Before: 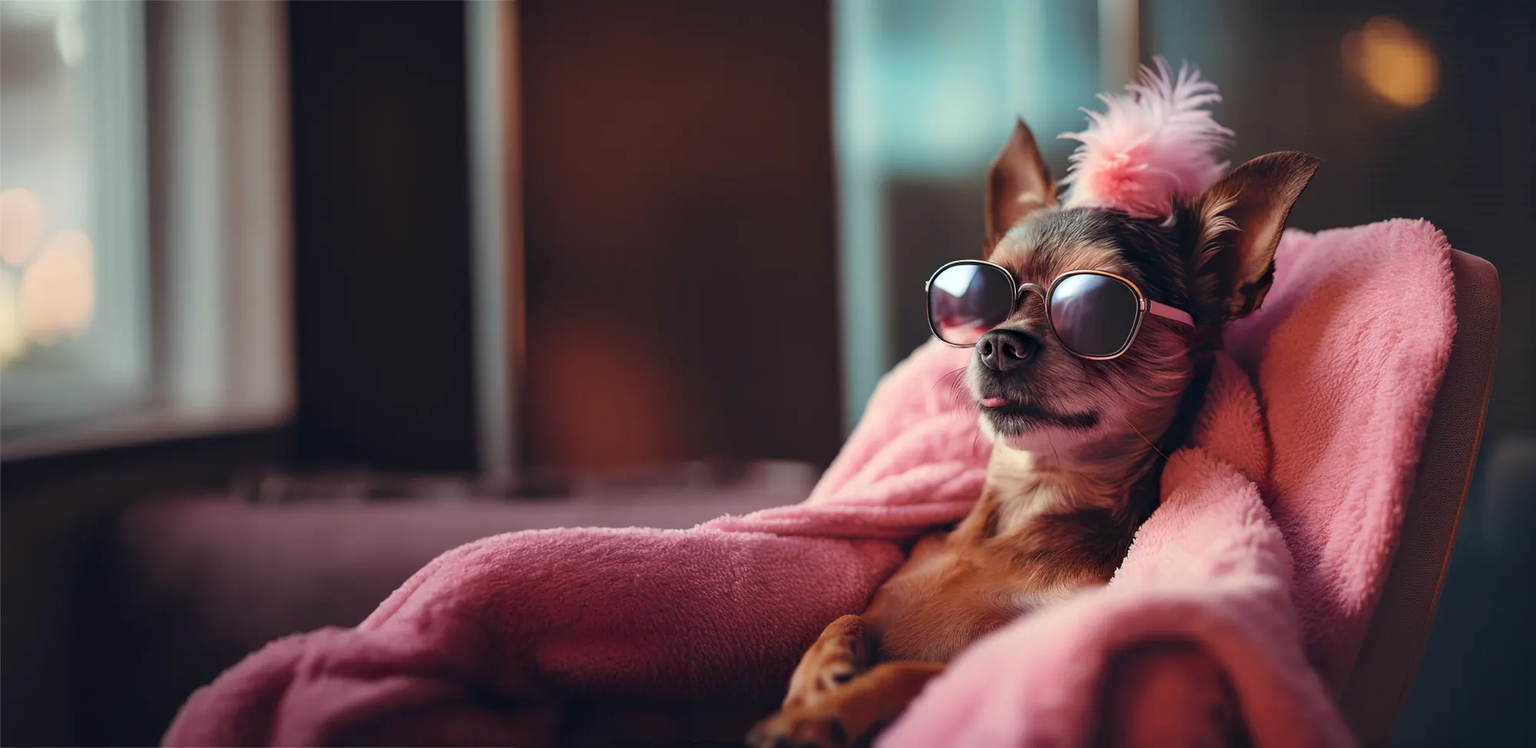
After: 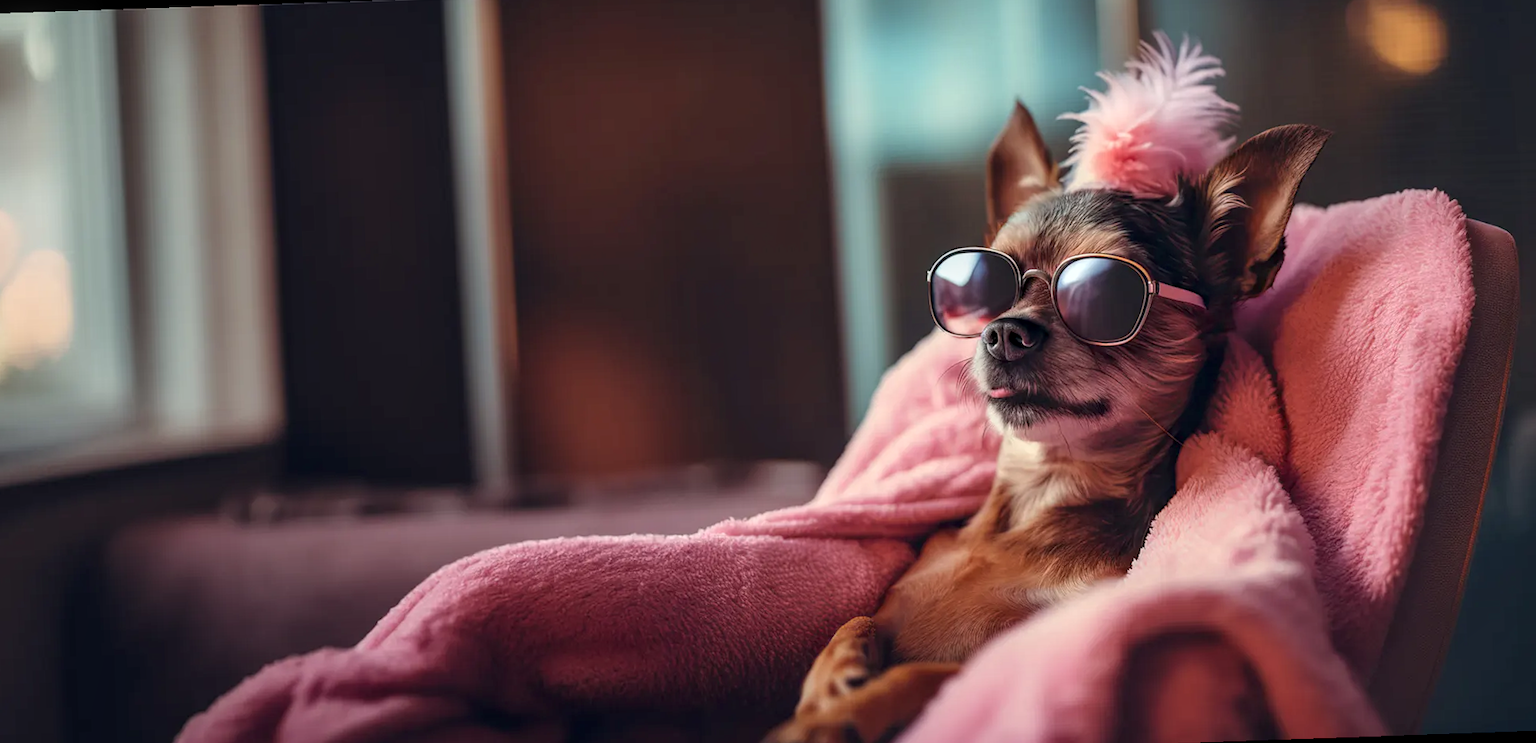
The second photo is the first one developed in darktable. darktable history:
rotate and perspective: rotation -2°, crop left 0.022, crop right 0.978, crop top 0.049, crop bottom 0.951
local contrast: on, module defaults
